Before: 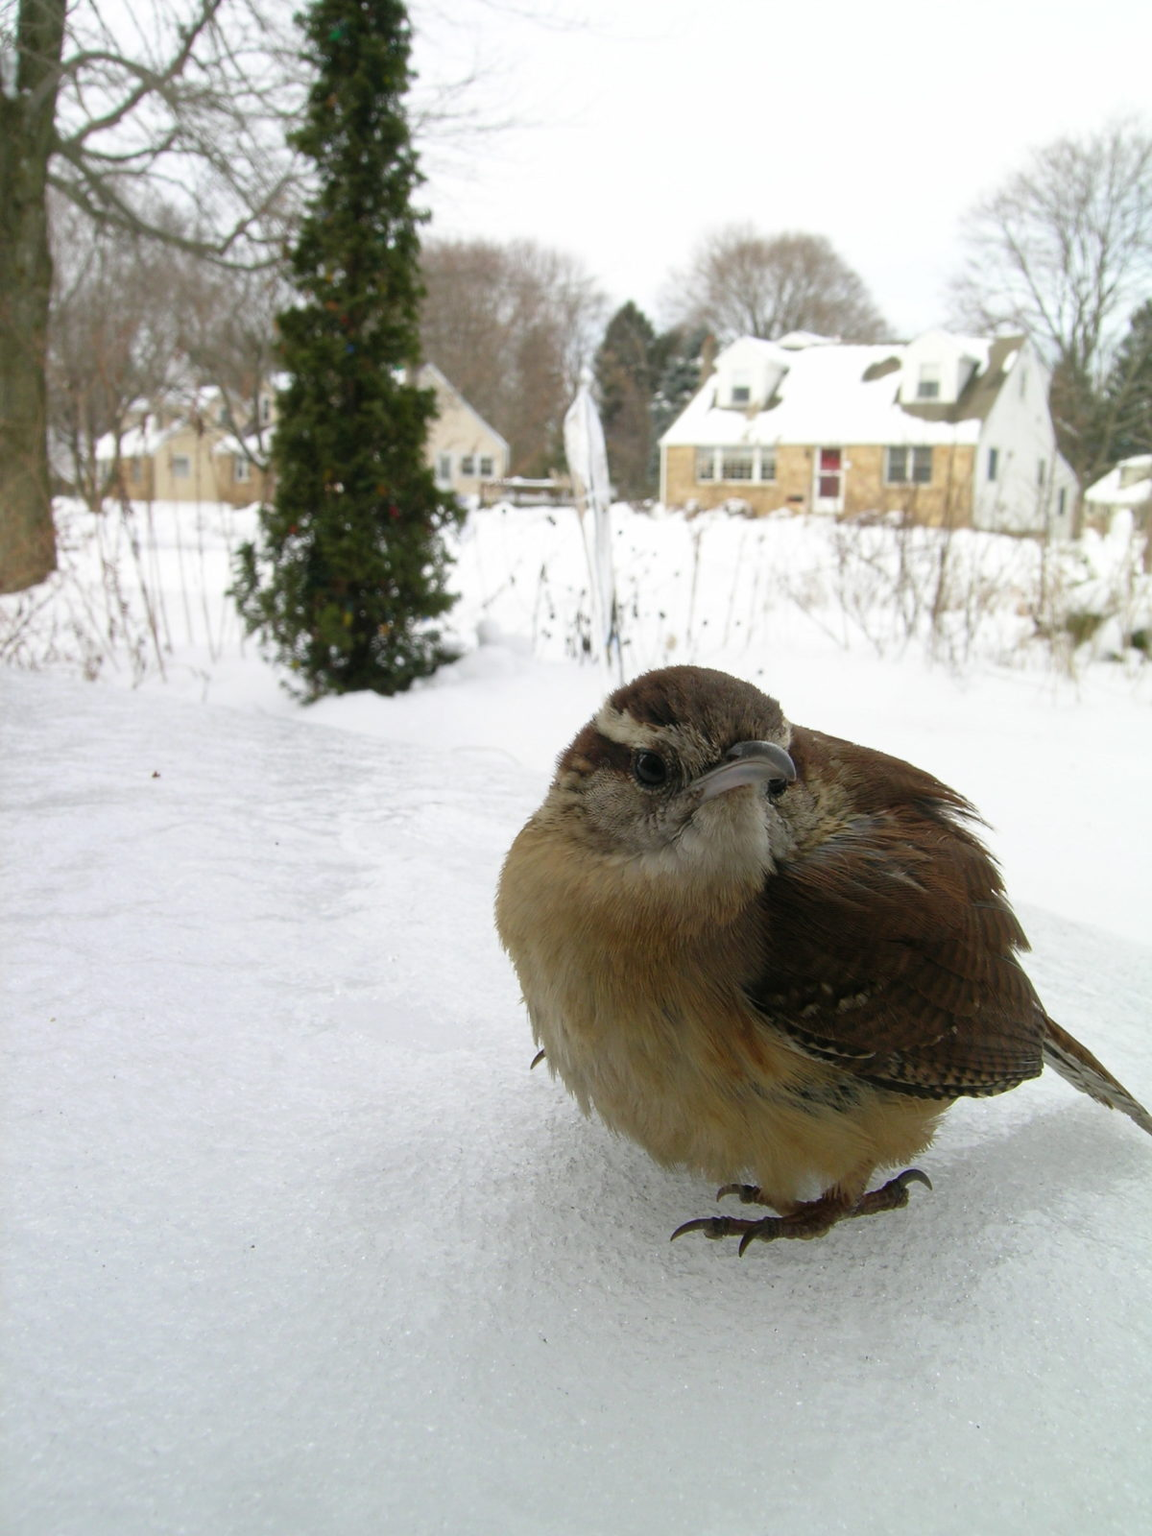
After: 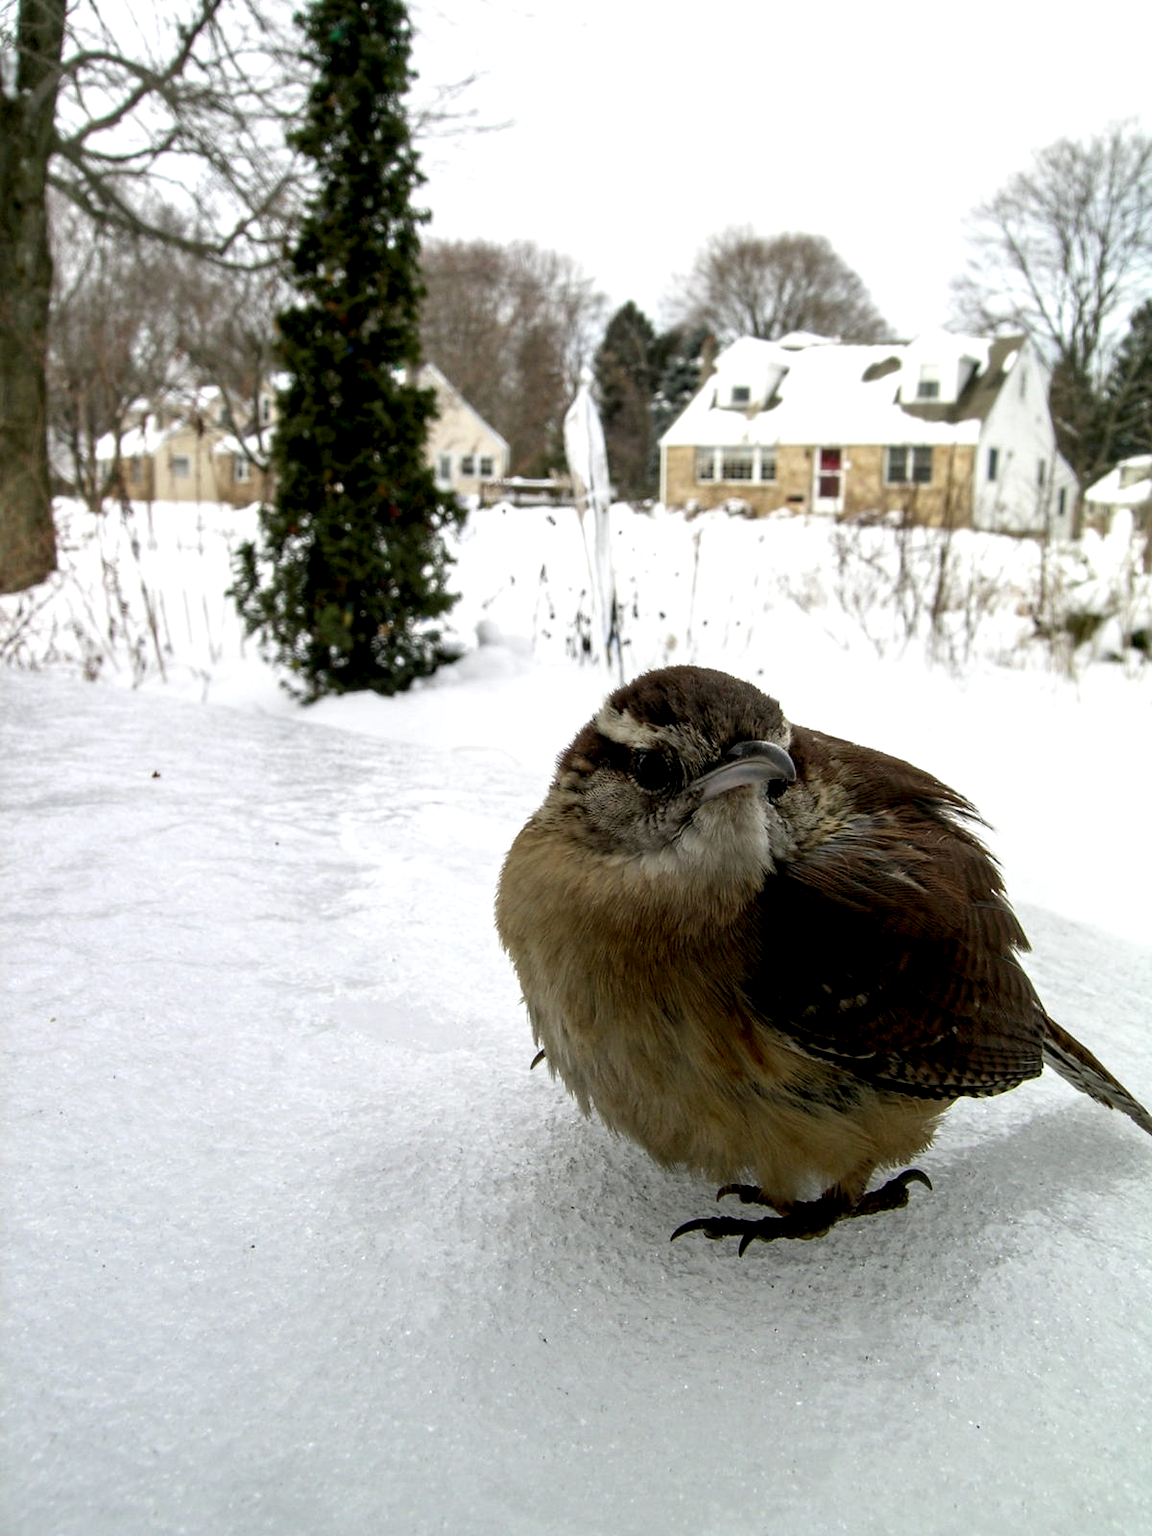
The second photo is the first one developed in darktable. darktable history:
local contrast: highlights 81%, shadows 57%, detail 175%, midtone range 0.6
